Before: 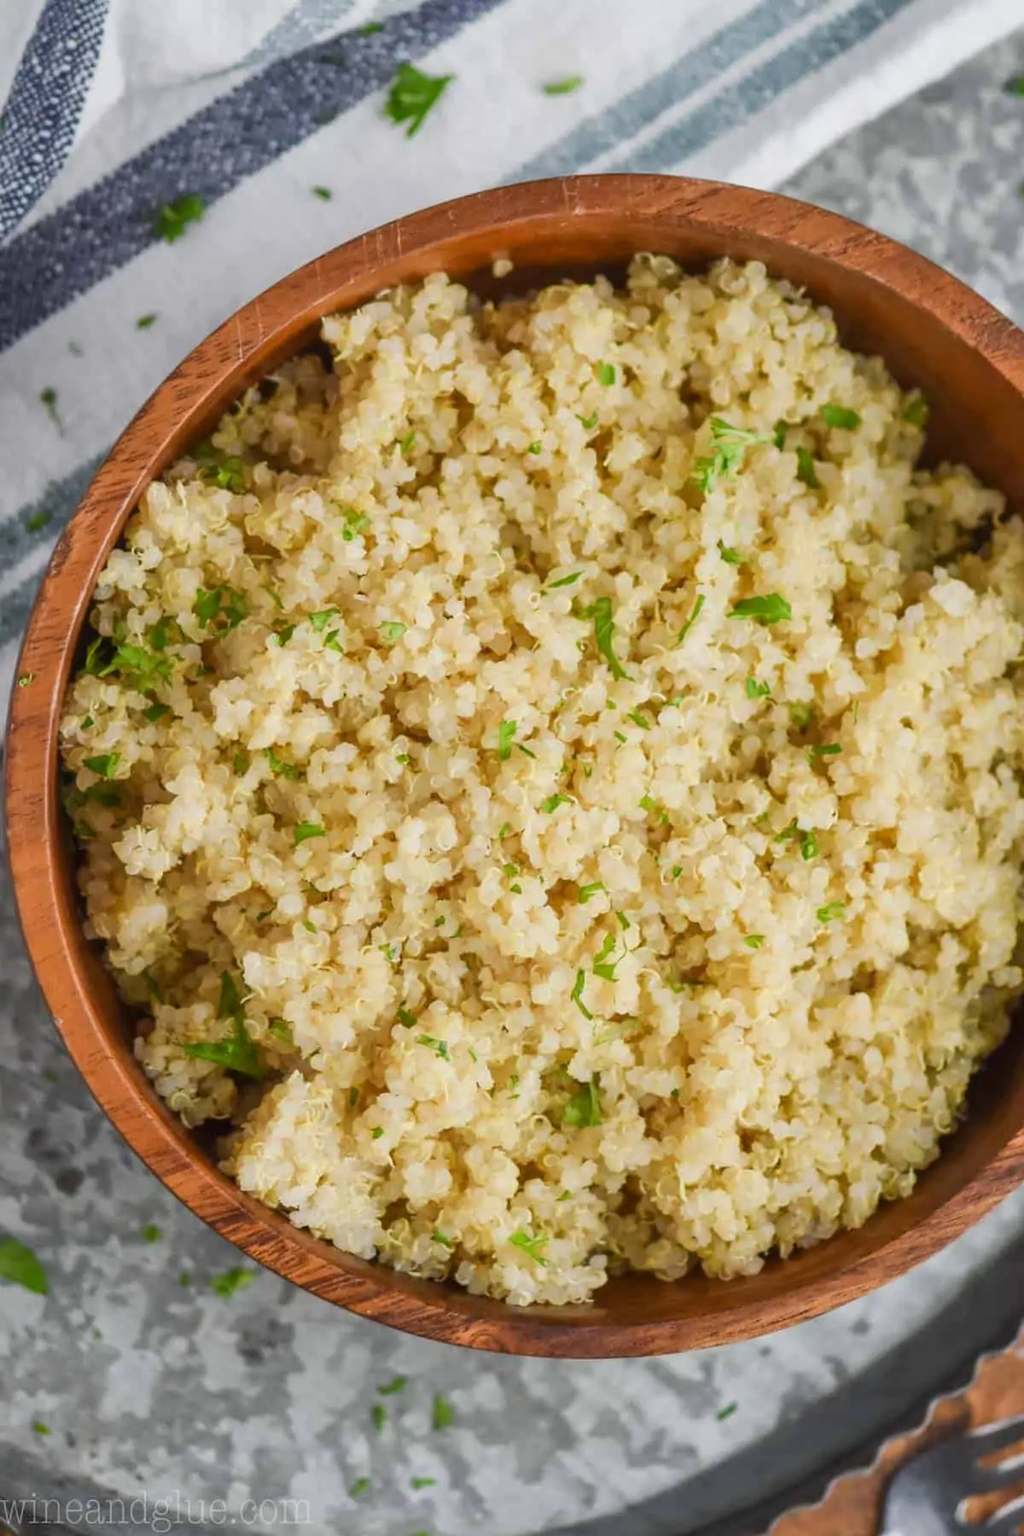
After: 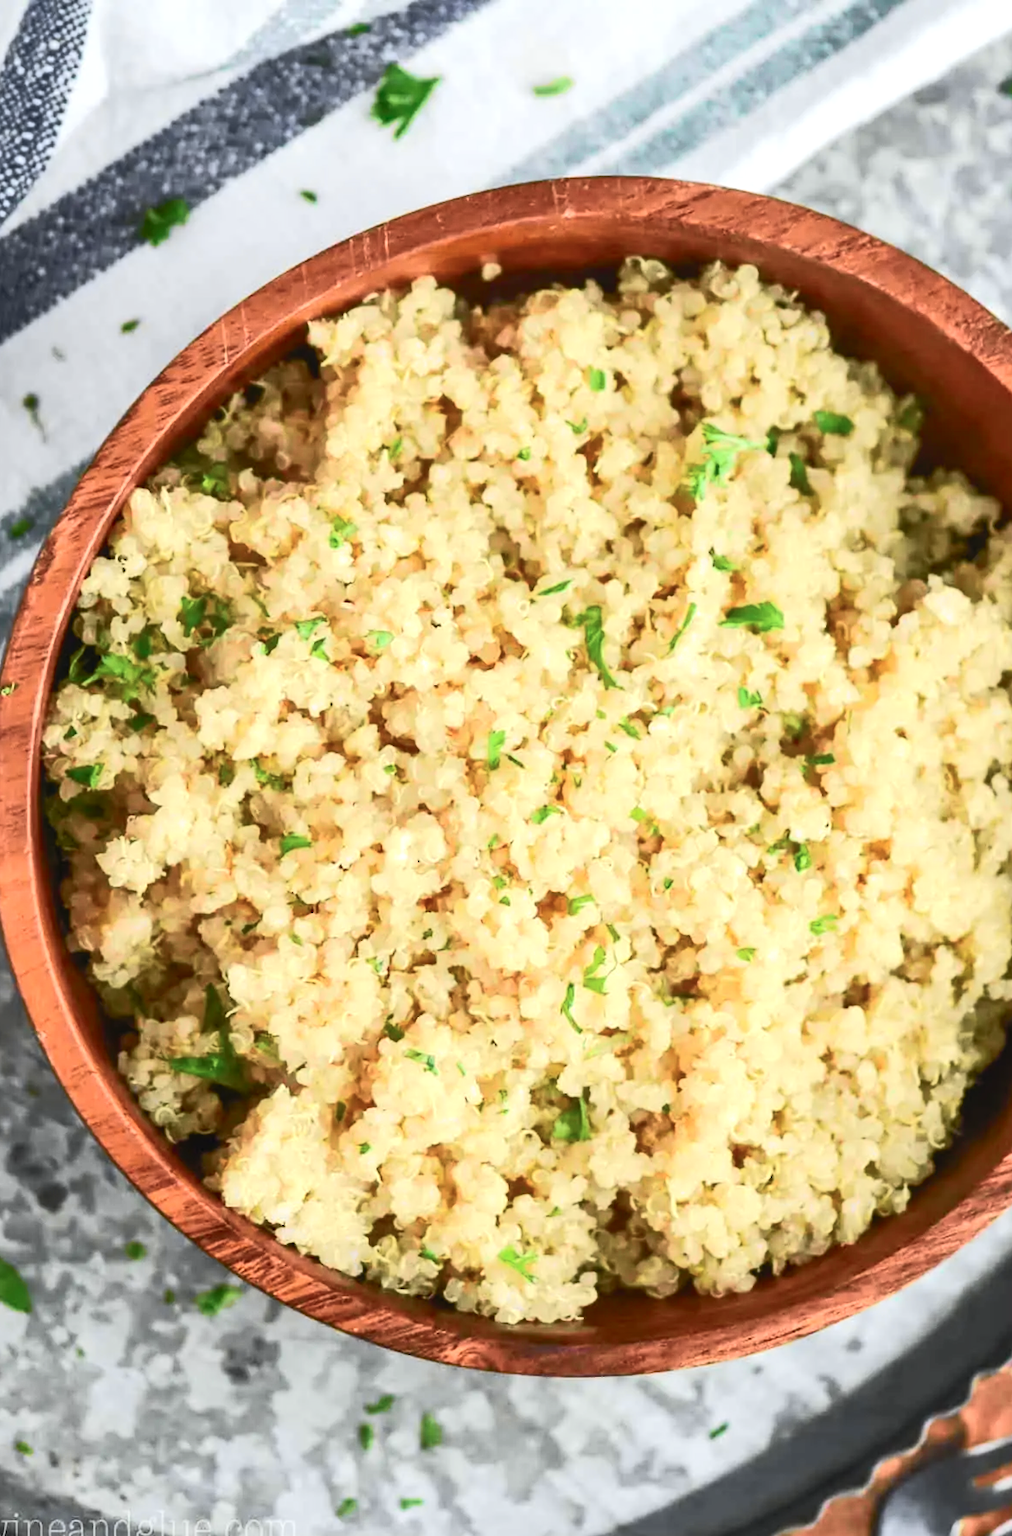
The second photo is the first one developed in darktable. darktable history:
crop and rotate: left 1.774%, right 0.633%, bottom 1.28%
tone equalizer: -8 EV -0.75 EV, -7 EV -0.7 EV, -6 EV -0.6 EV, -5 EV -0.4 EV, -3 EV 0.4 EV, -2 EV 0.6 EV, -1 EV 0.7 EV, +0 EV 0.75 EV, edges refinement/feathering 500, mask exposure compensation -1.57 EV, preserve details no
tone curve: curves: ch0 [(0, 0.013) (0.104, 0.103) (0.258, 0.267) (0.448, 0.489) (0.709, 0.794) (0.895, 0.915) (0.994, 0.971)]; ch1 [(0, 0) (0.335, 0.298) (0.446, 0.416) (0.488, 0.488) (0.515, 0.504) (0.581, 0.615) (0.635, 0.661) (1, 1)]; ch2 [(0, 0) (0.314, 0.306) (0.436, 0.447) (0.502, 0.5) (0.538, 0.541) (0.568, 0.603) (0.641, 0.635) (0.717, 0.701) (1, 1)], color space Lab, independent channels, preserve colors none
shadows and highlights: shadows 43.06, highlights 6.94
